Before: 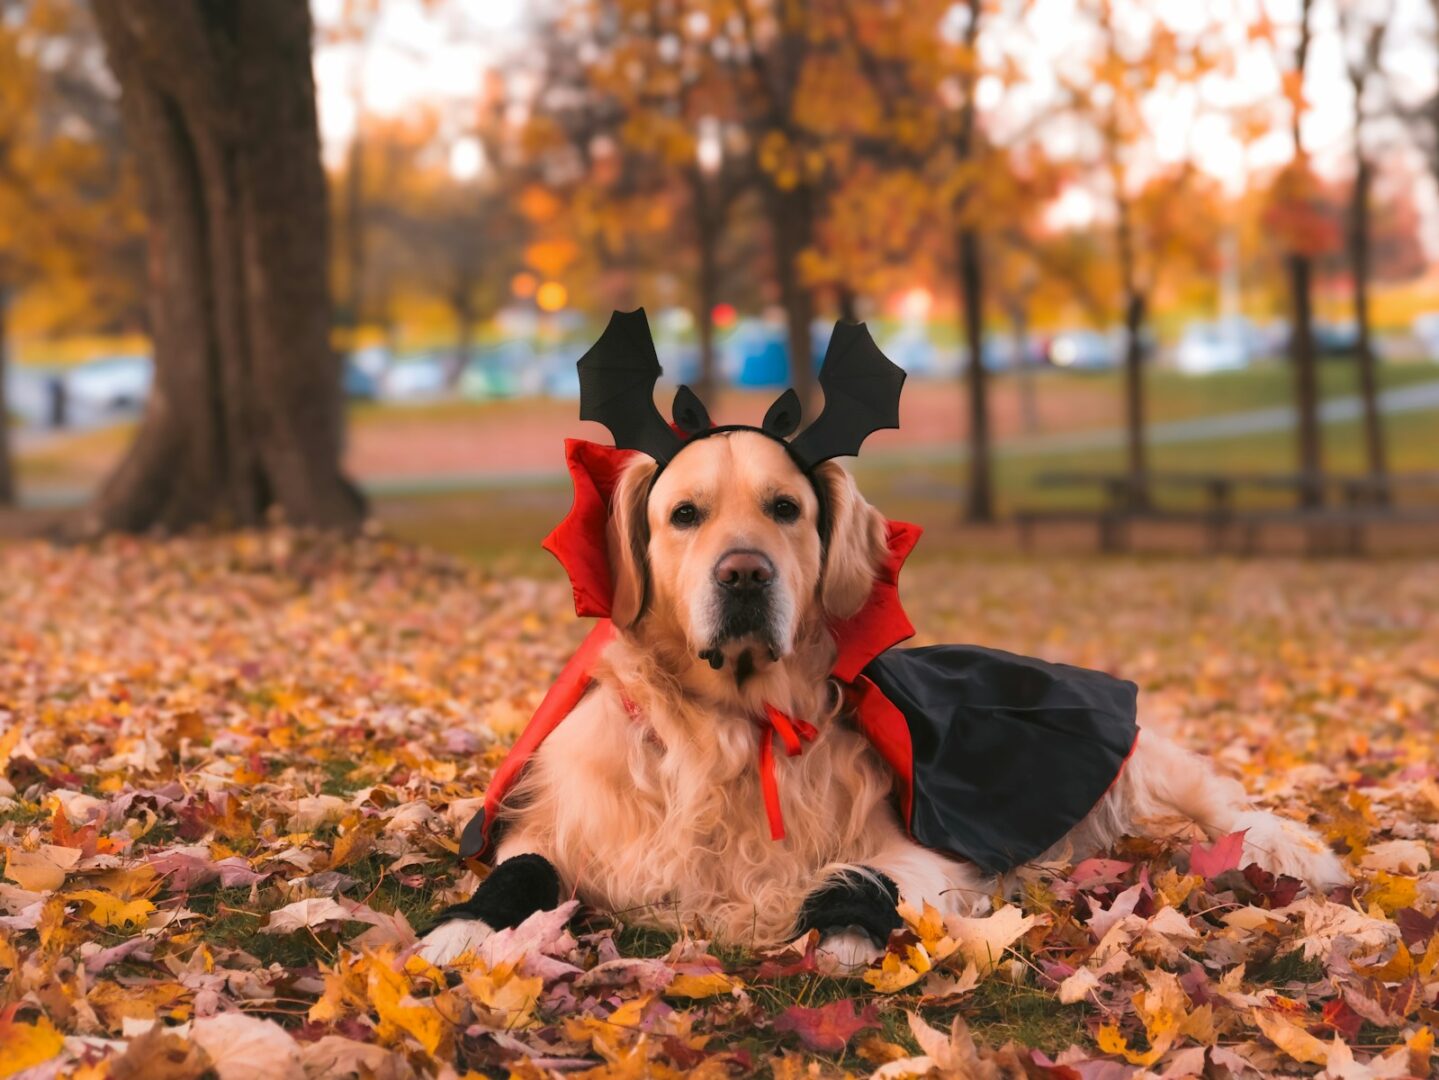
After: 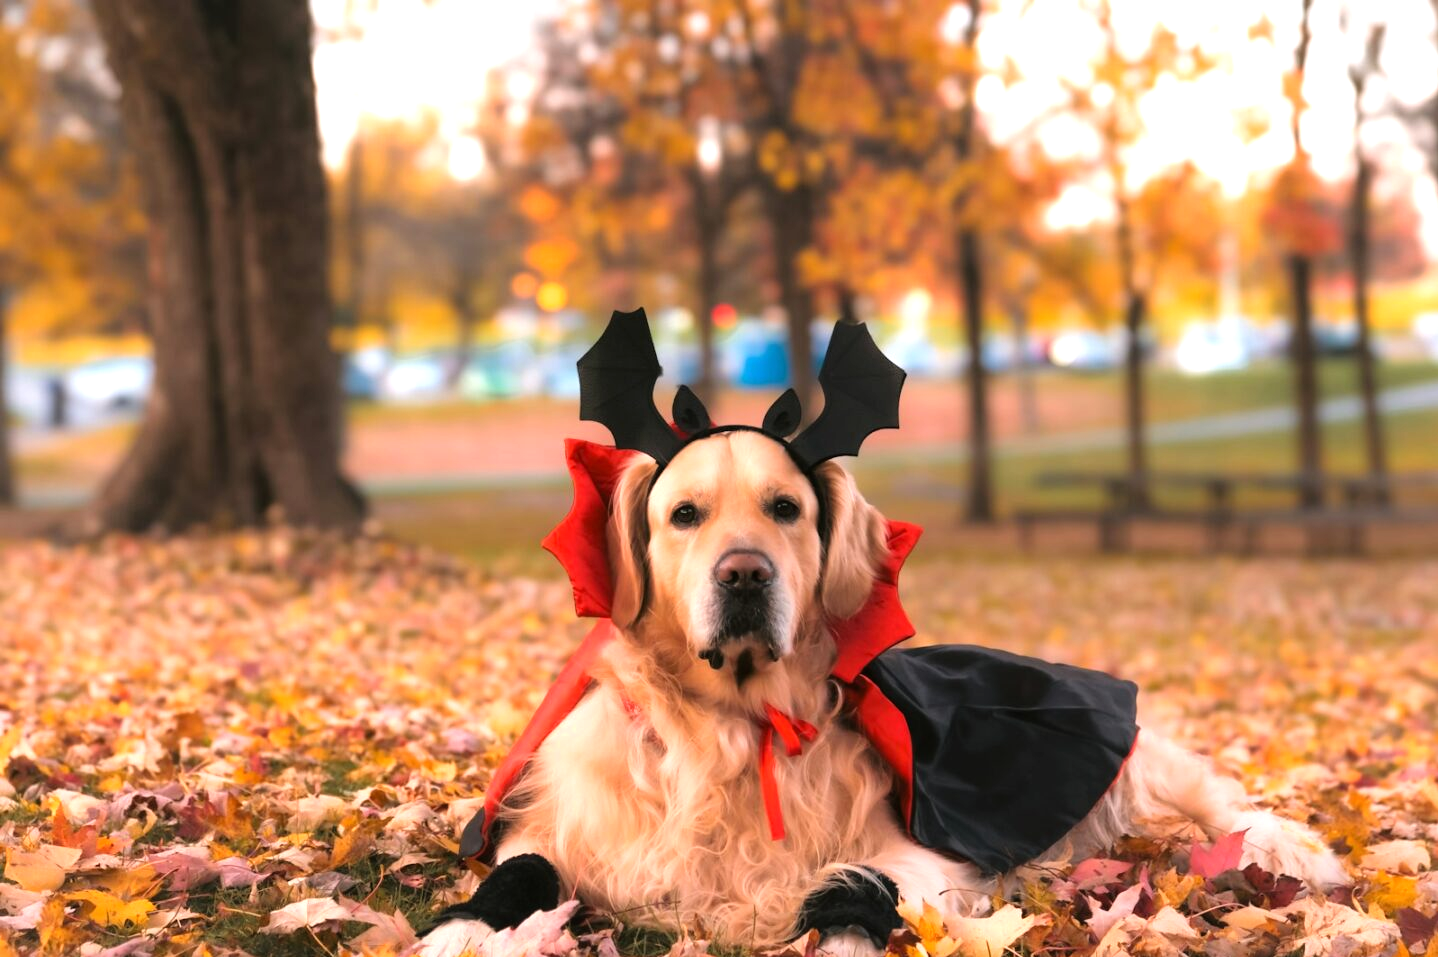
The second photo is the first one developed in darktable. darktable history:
tone equalizer: -8 EV -0.781 EV, -7 EV -0.672 EV, -6 EV -0.602 EV, -5 EV -0.372 EV, -3 EV 0.397 EV, -2 EV 0.6 EV, -1 EV 0.681 EV, +0 EV 0.768 EV
crop and rotate: top 0%, bottom 11.368%
